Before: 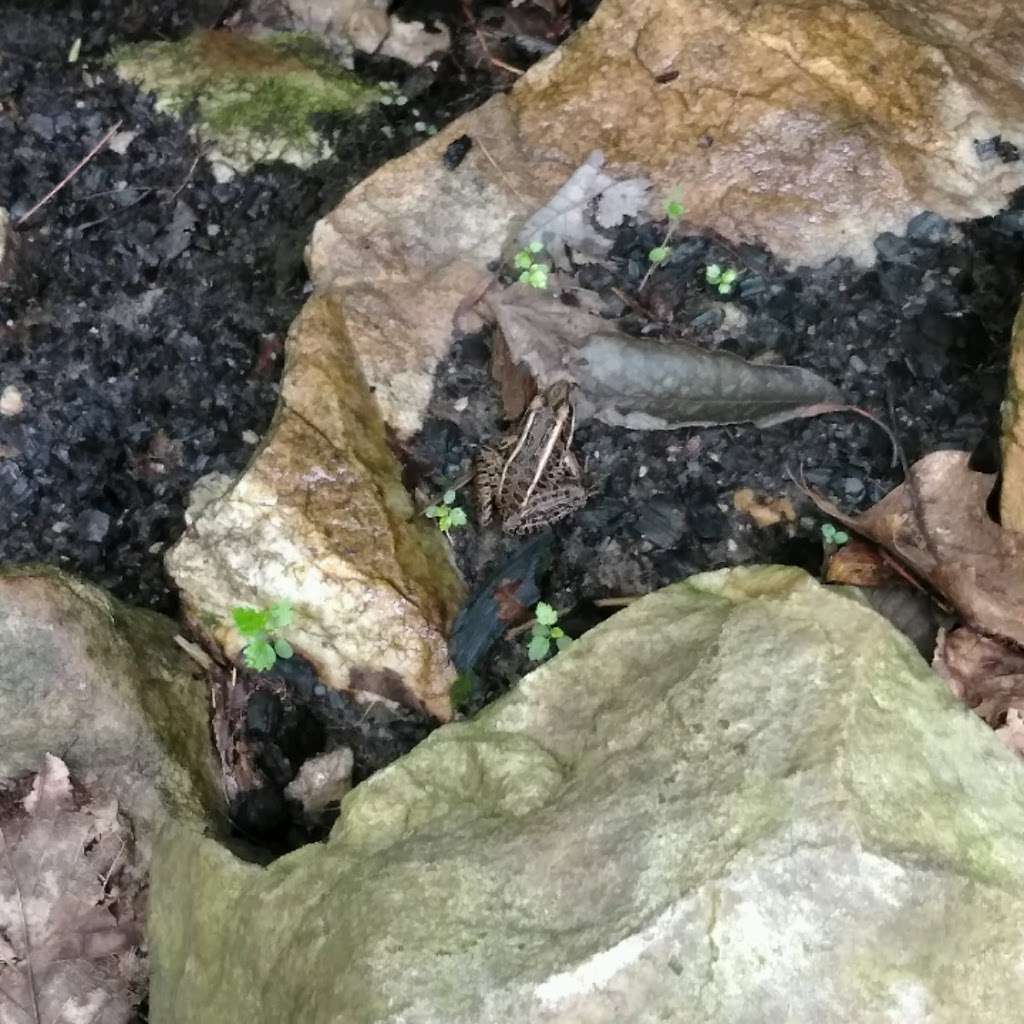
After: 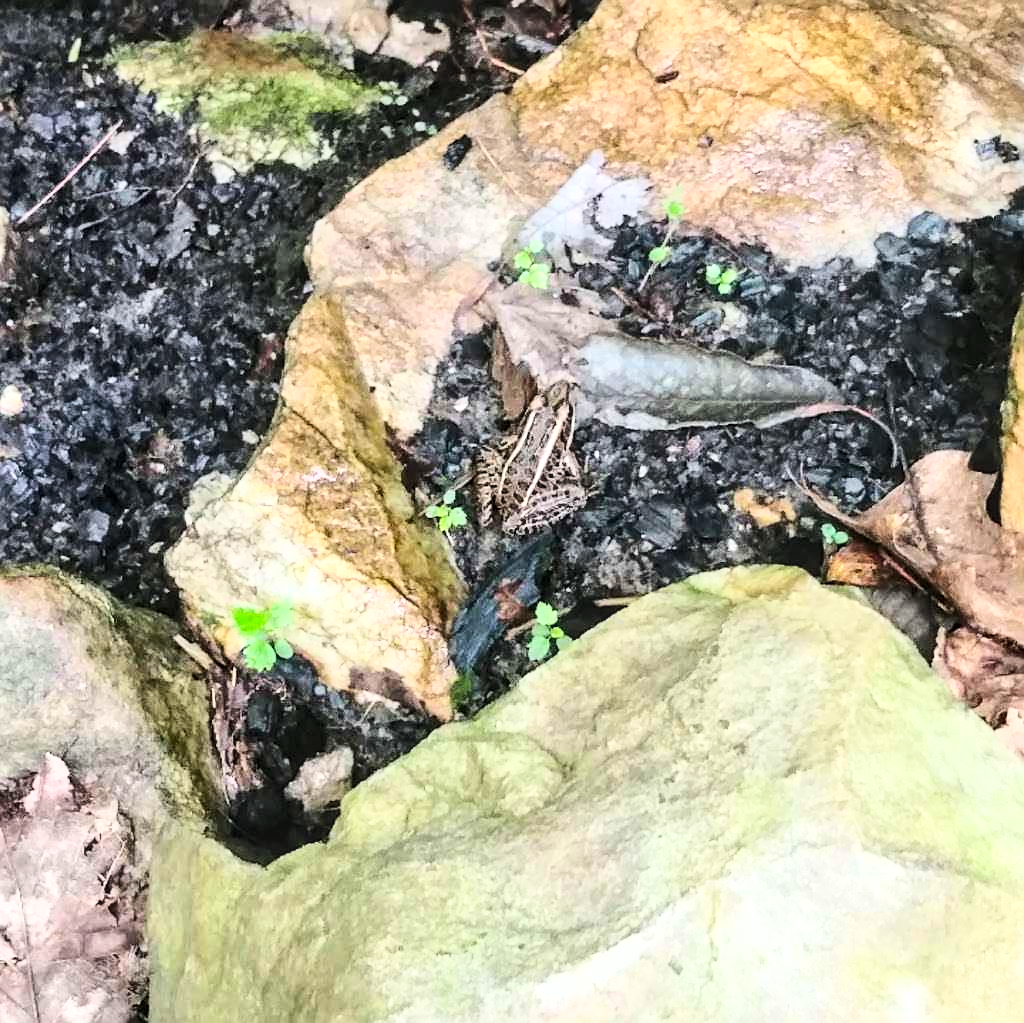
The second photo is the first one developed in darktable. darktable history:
local contrast: on, module defaults
tone equalizer: mask exposure compensation -0.508 EV
sharpen: on, module defaults
contrast brightness saturation: contrast 0.196, brightness 0.16, saturation 0.225
crop: bottom 0.054%
base curve: curves: ch0 [(0, 0) (0.028, 0.03) (0.121, 0.232) (0.46, 0.748) (0.859, 0.968) (1, 1)]
exposure: exposure 0.082 EV, compensate highlight preservation false
